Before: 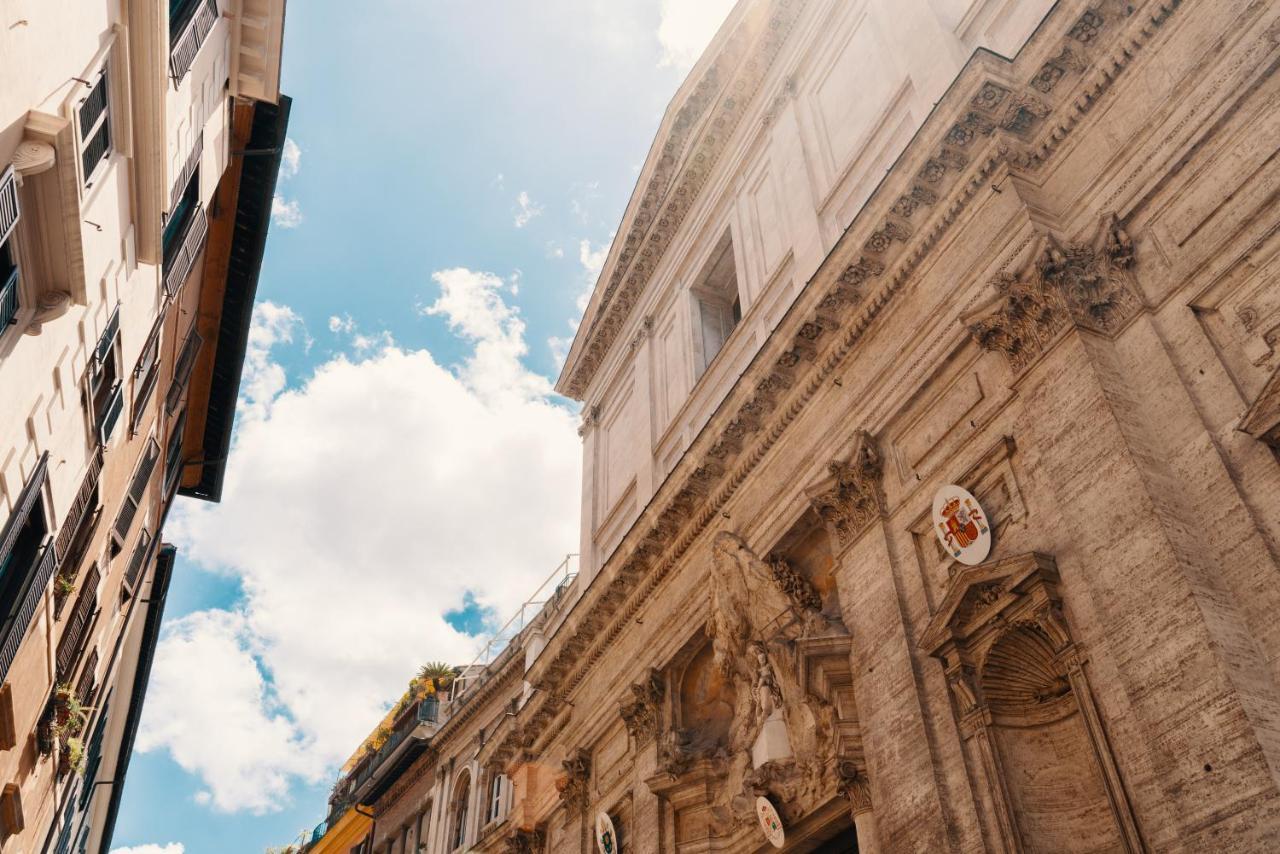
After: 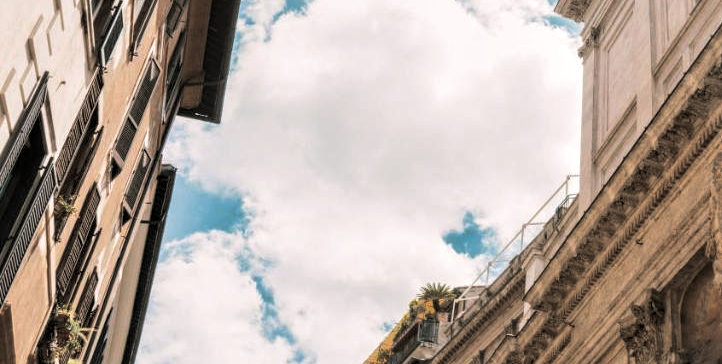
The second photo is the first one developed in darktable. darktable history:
split-toning: shadows › hue 46.8°, shadows › saturation 0.17, highlights › hue 316.8°, highlights › saturation 0.27, balance -51.82
crop: top 44.483%, right 43.593%, bottom 12.892%
local contrast: on, module defaults
contrast equalizer: octaves 7, y [[0.528 ×6], [0.514 ×6], [0.362 ×6], [0 ×6], [0 ×6]]
